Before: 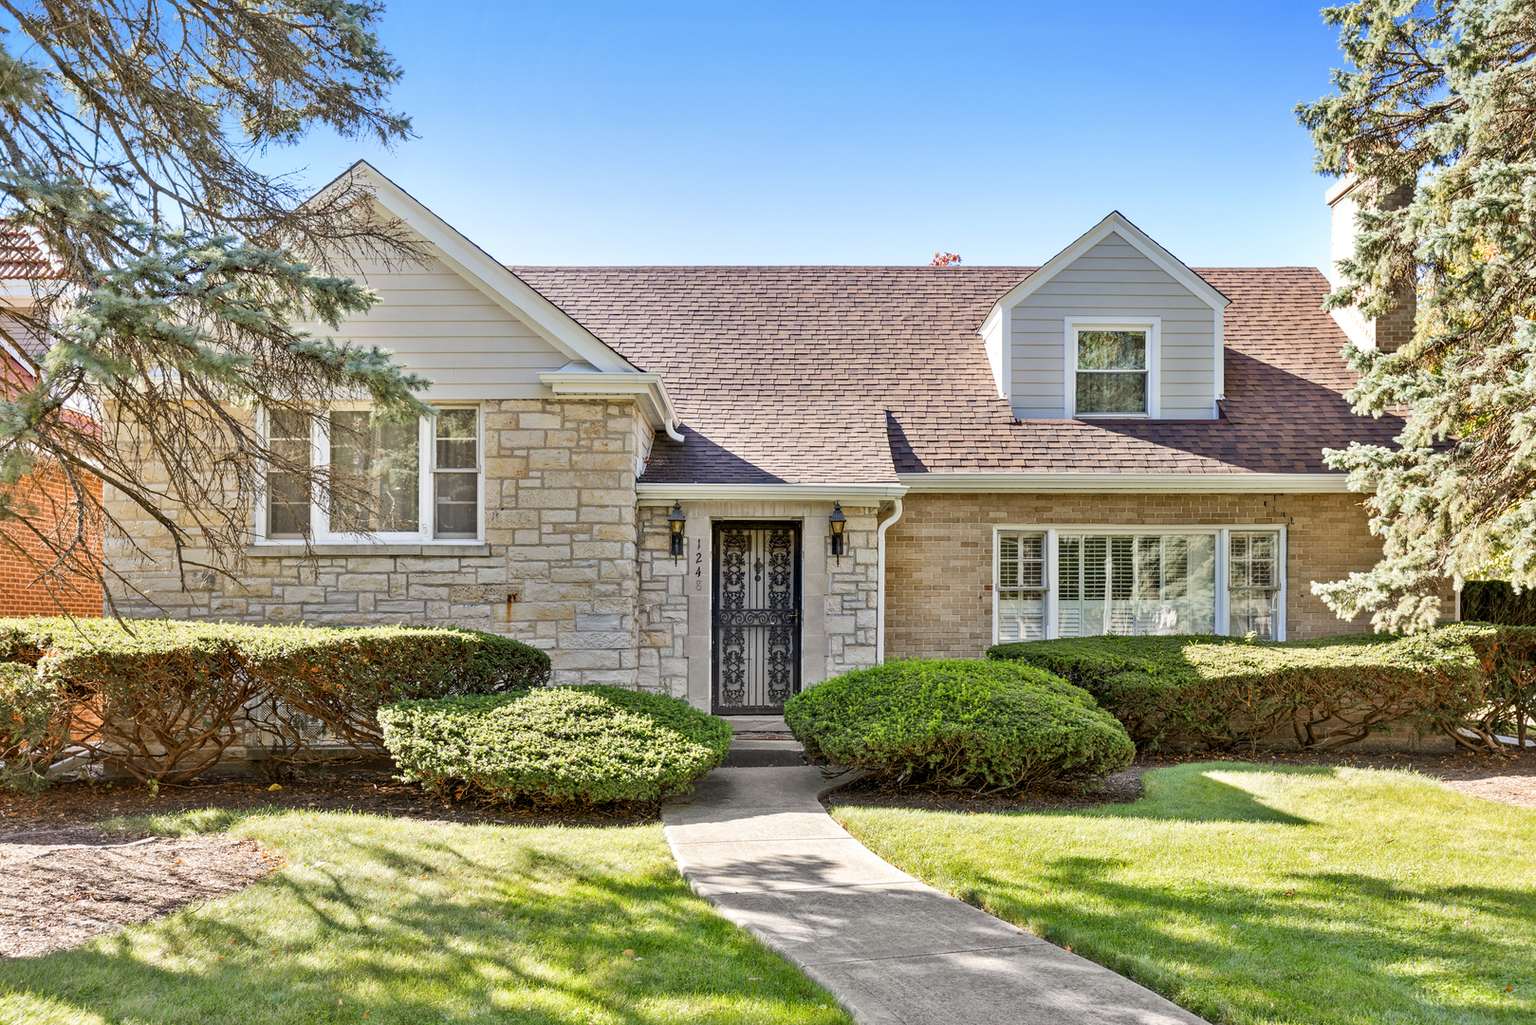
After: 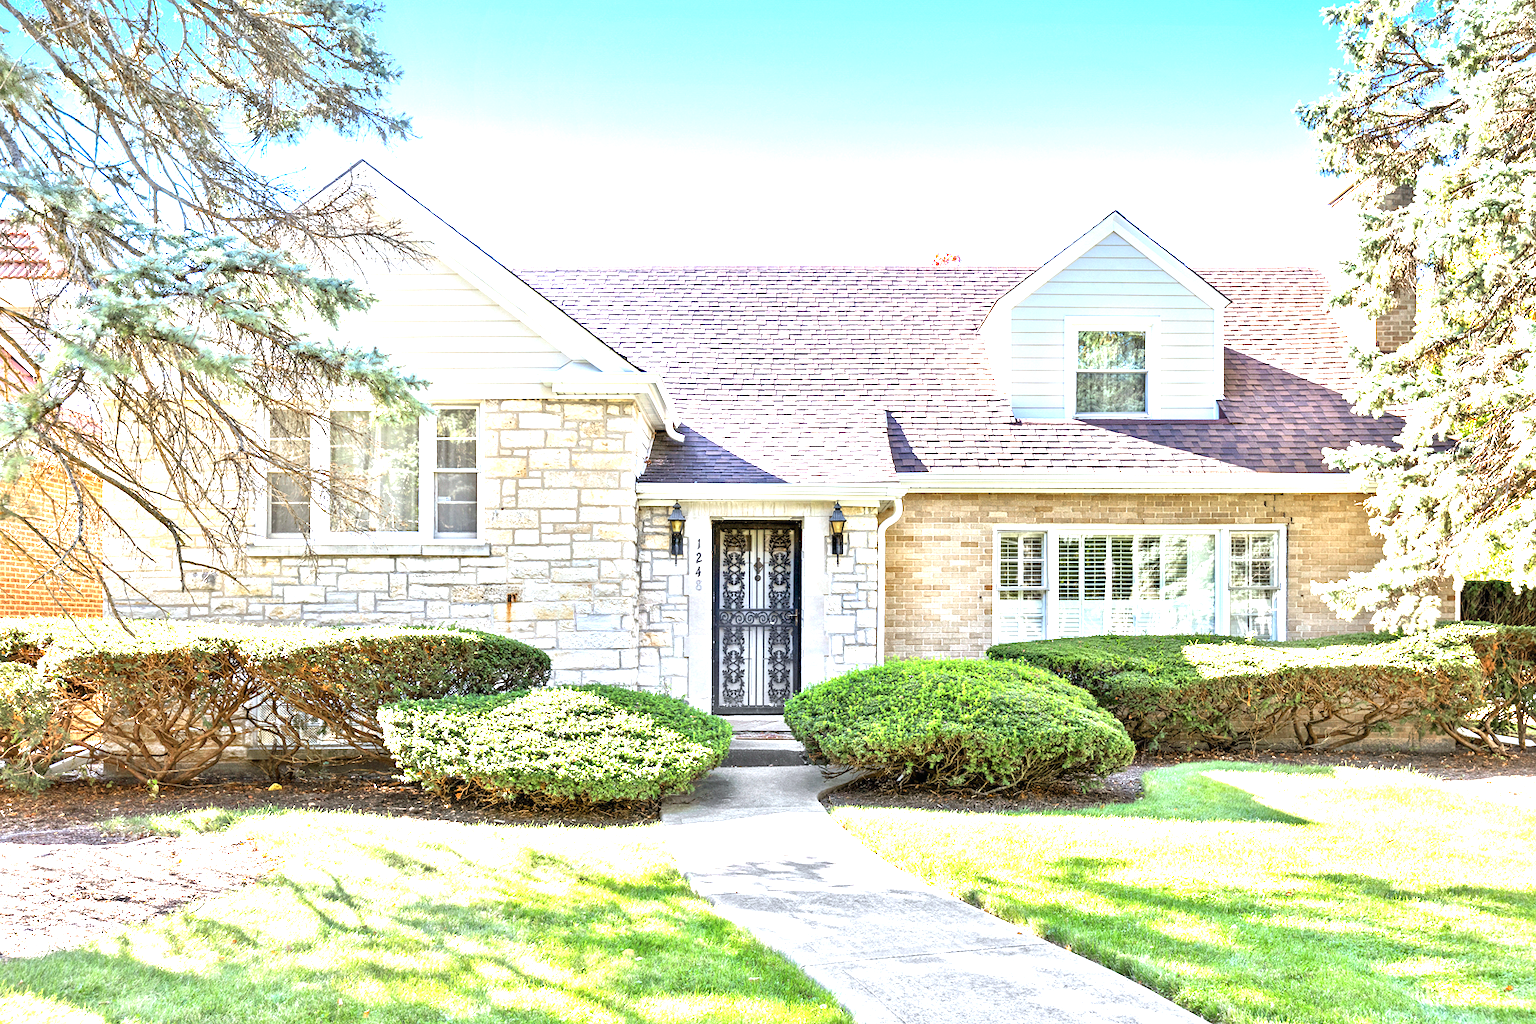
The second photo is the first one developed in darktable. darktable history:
color calibration: x 0.368, y 0.376, temperature 4369.88 K
exposure: black level correction 0, exposure 1.744 EV, compensate exposure bias true, compensate highlight preservation false
